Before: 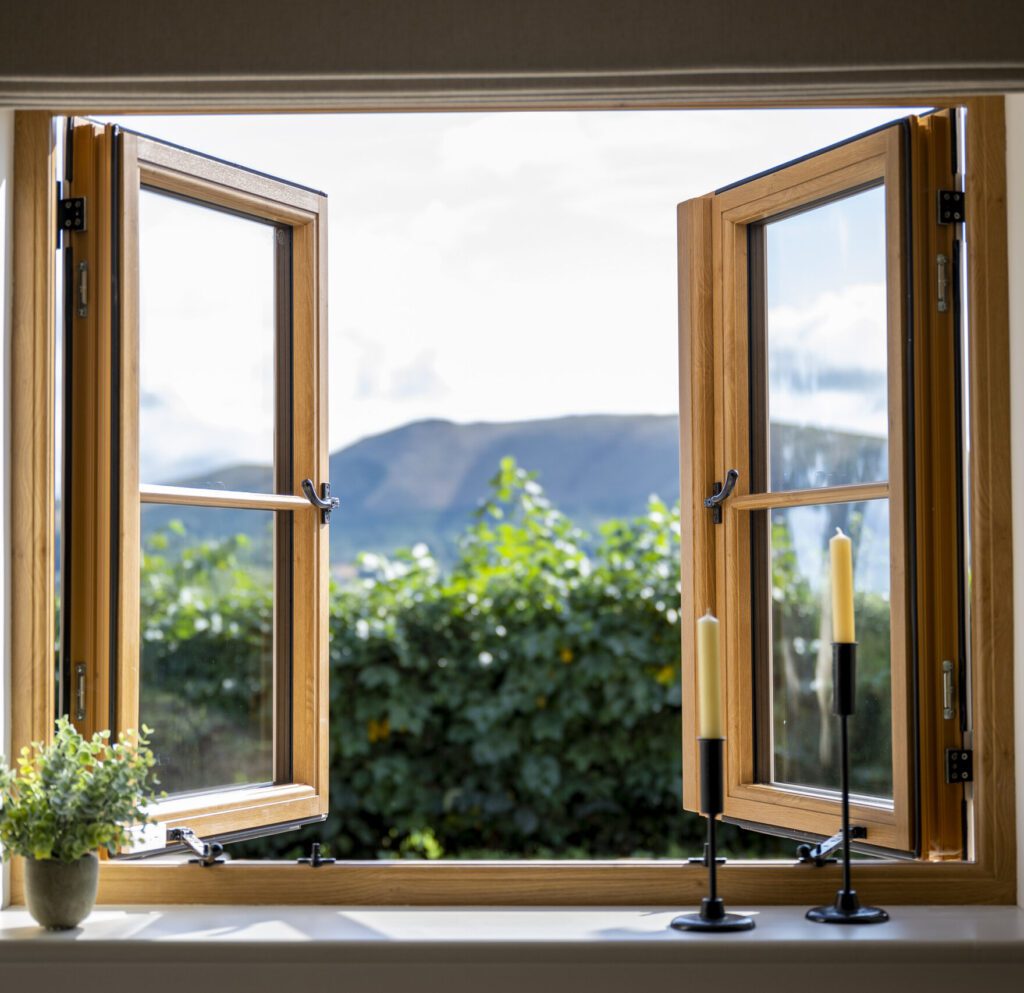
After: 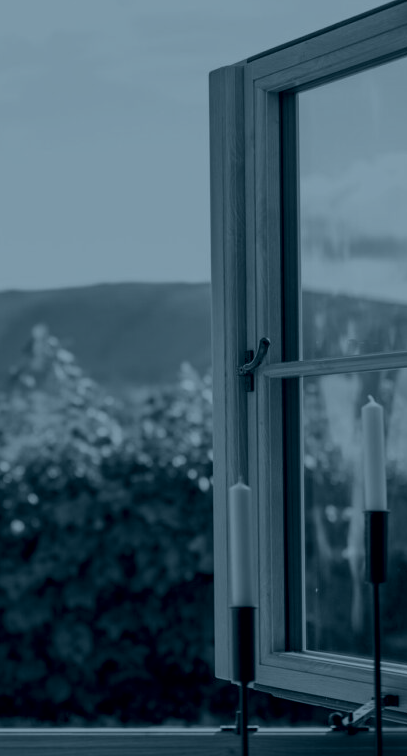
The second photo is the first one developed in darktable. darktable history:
exposure: exposure 0.426 EV, compensate highlight preservation false
colorize: hue 194.4°, saturation 29%, source mix 61.75%, lightness 3.98%, version 1
crop: left 45.721%, top 13.393%, right 14.118%, bottom 10.01%
color correction: highlights a* 1.12, highlights b* 24.26, shadows a* 15.58, shadows b* 24.26
